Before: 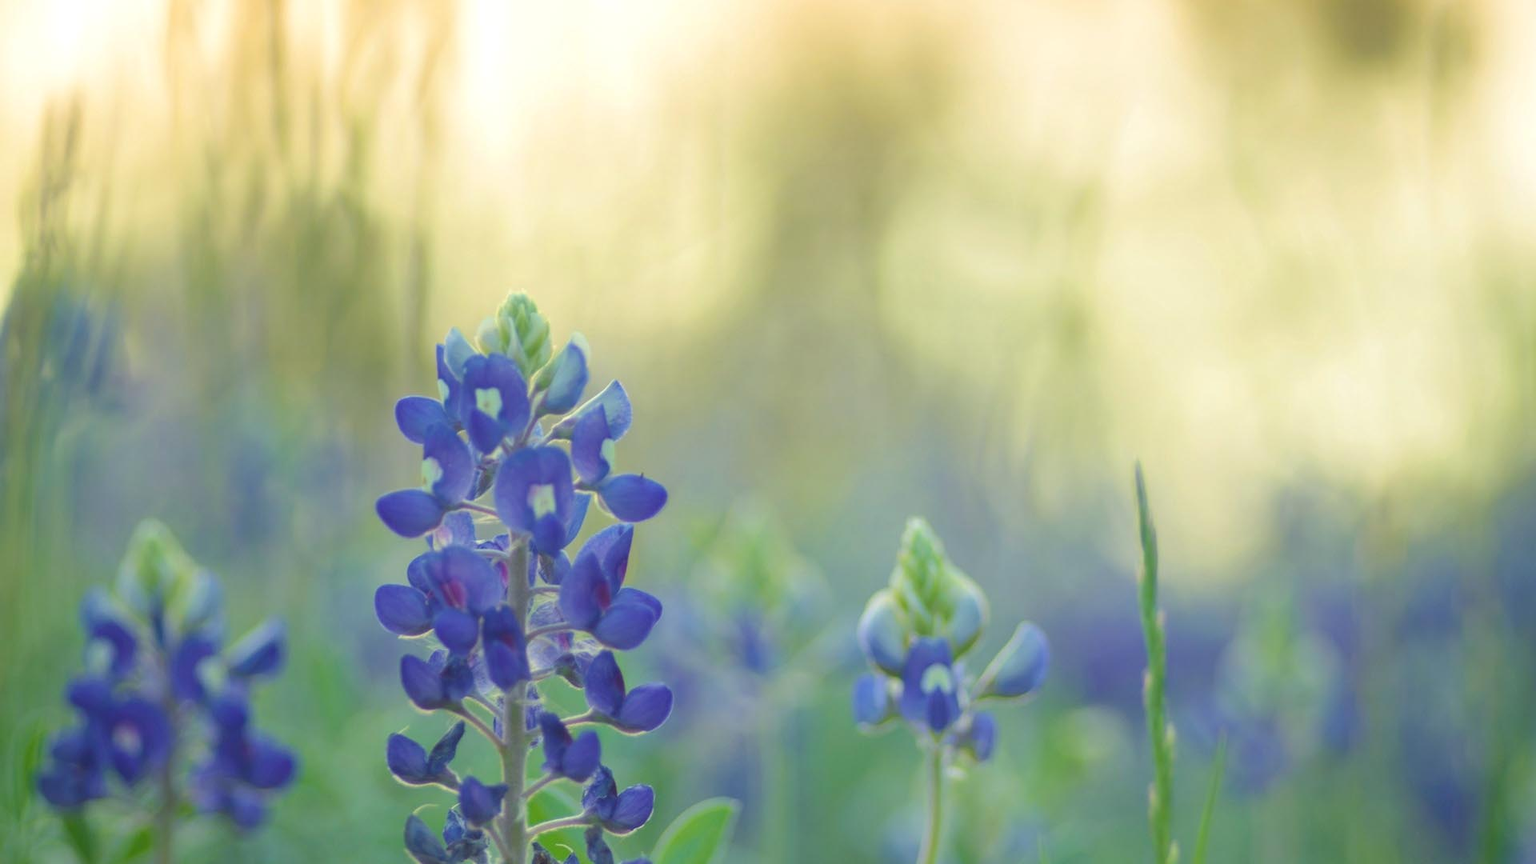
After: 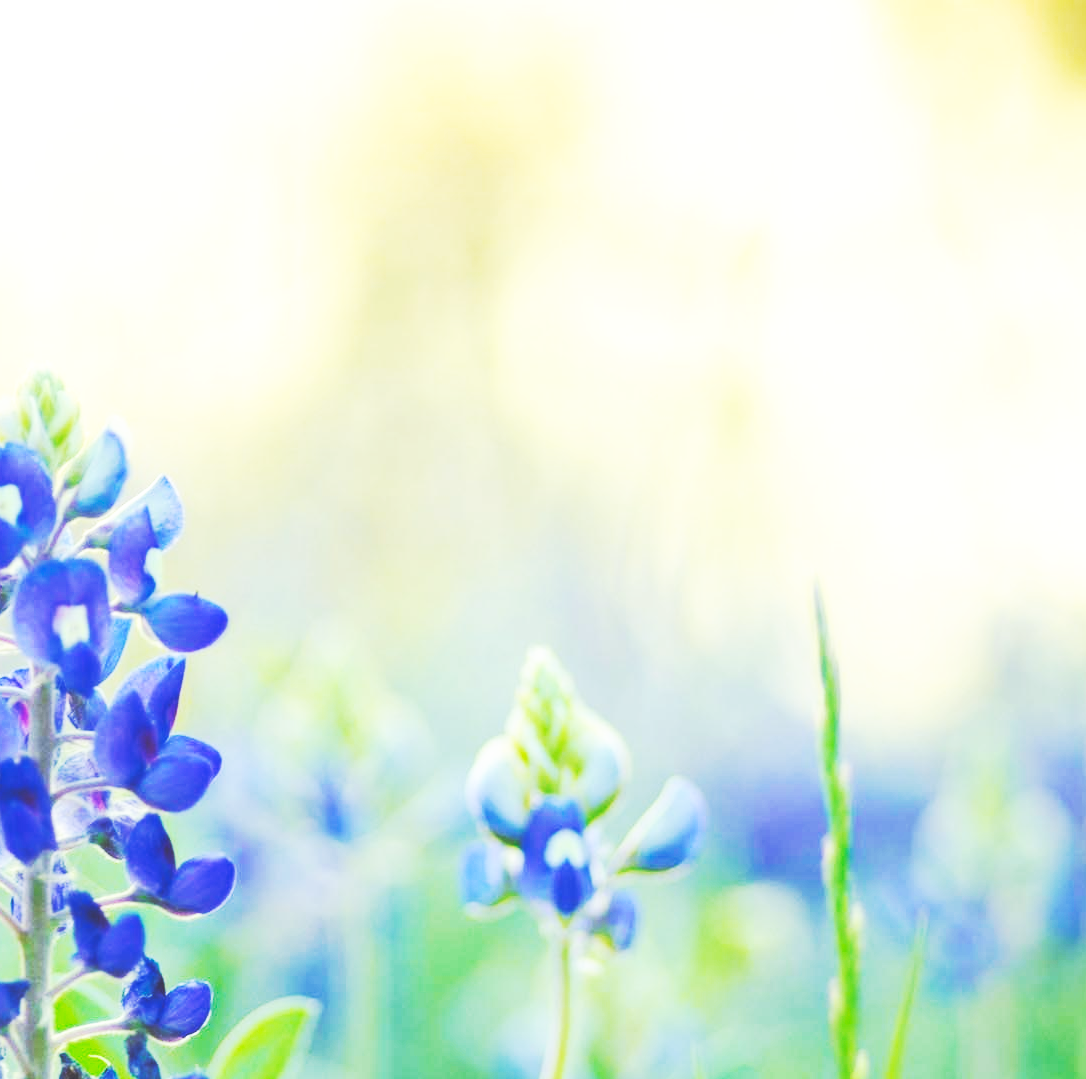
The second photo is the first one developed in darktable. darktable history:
crop: left 31.583%, top 0.02%, right 11.833%
base curve: curves: ch0 [(0, 0.015) (0.085, 0.116) (0.134, 0.298) (0.19, 0.545) (0.296, 0.764) (0.599, 0.982) (1, 1)], preserve colors none
